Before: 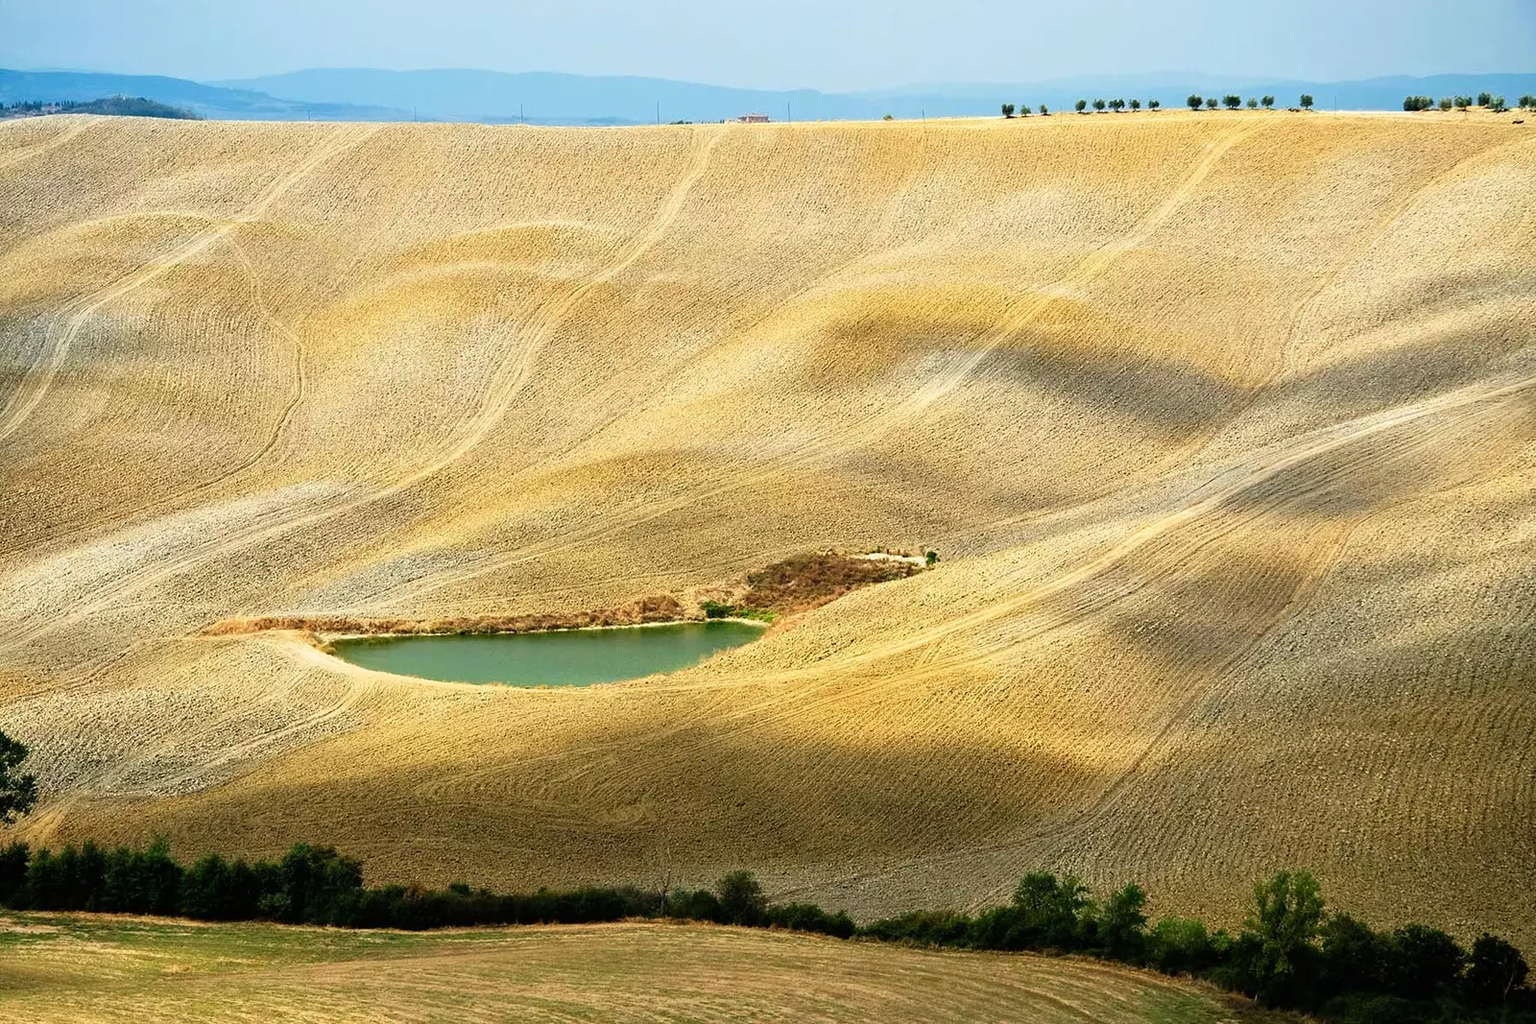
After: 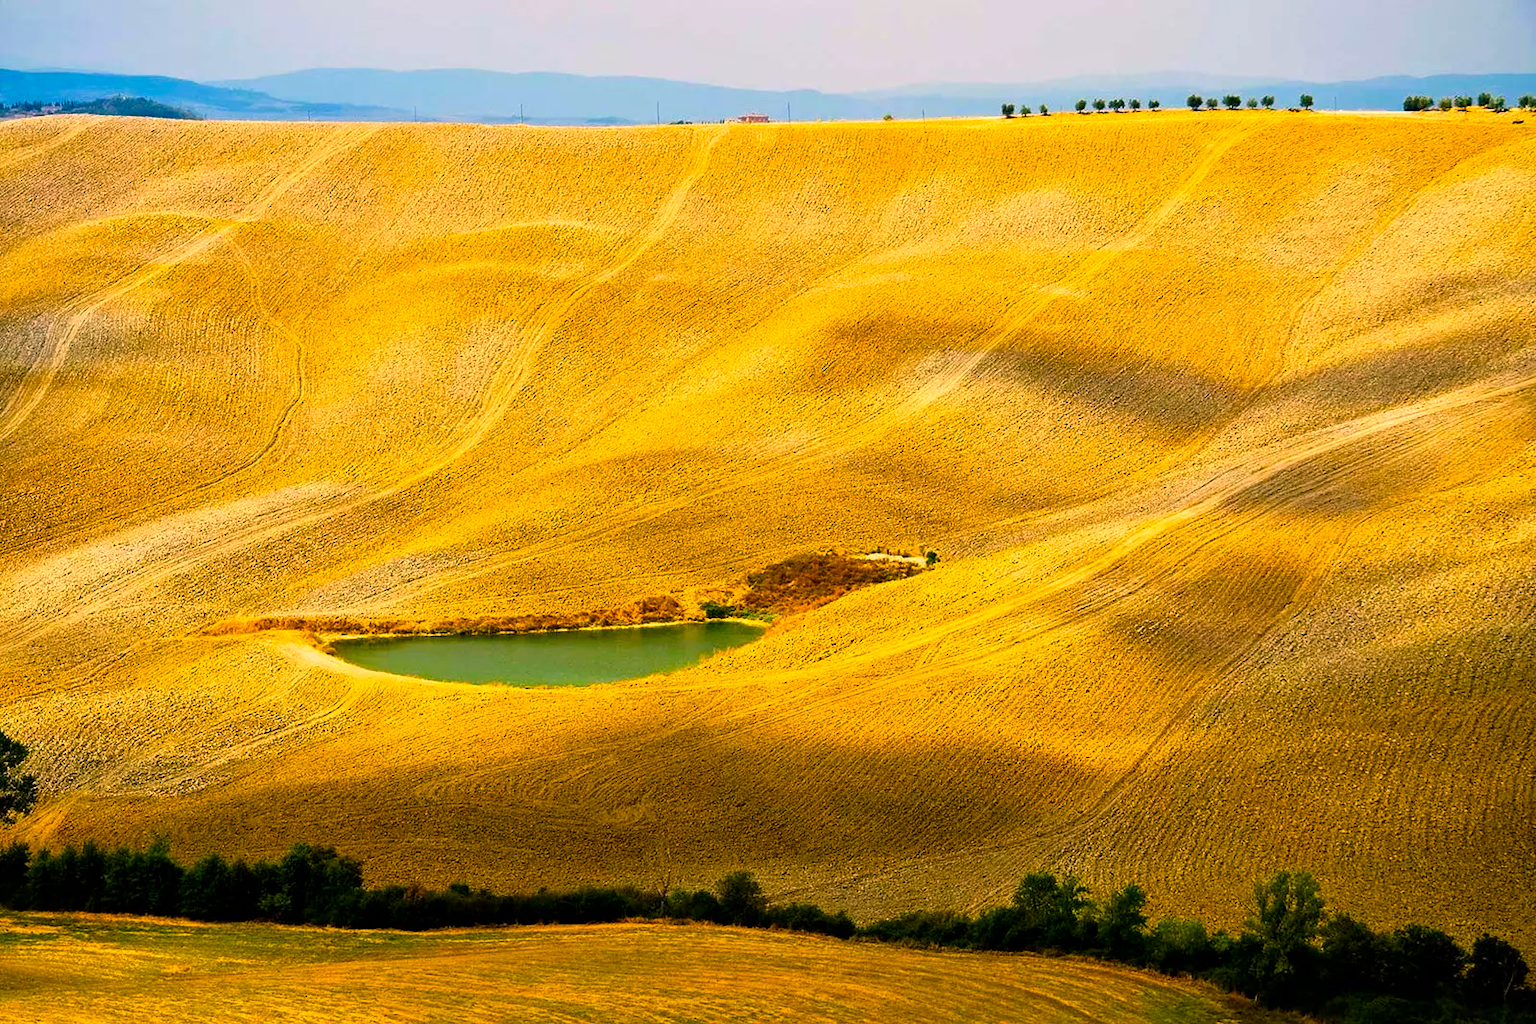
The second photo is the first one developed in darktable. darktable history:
color balance rgb: power › luminance -3.923%, power › hue 141.95°, perceptual saturation grading › global saturation 29.933%, global vibrance 50.518%
color correction: highlights a* 21.35, highlights b* 19.85
local contrast: mode bilateral grid, contrast 21, coarseness 49, detail 120%, midtone range 0.2
